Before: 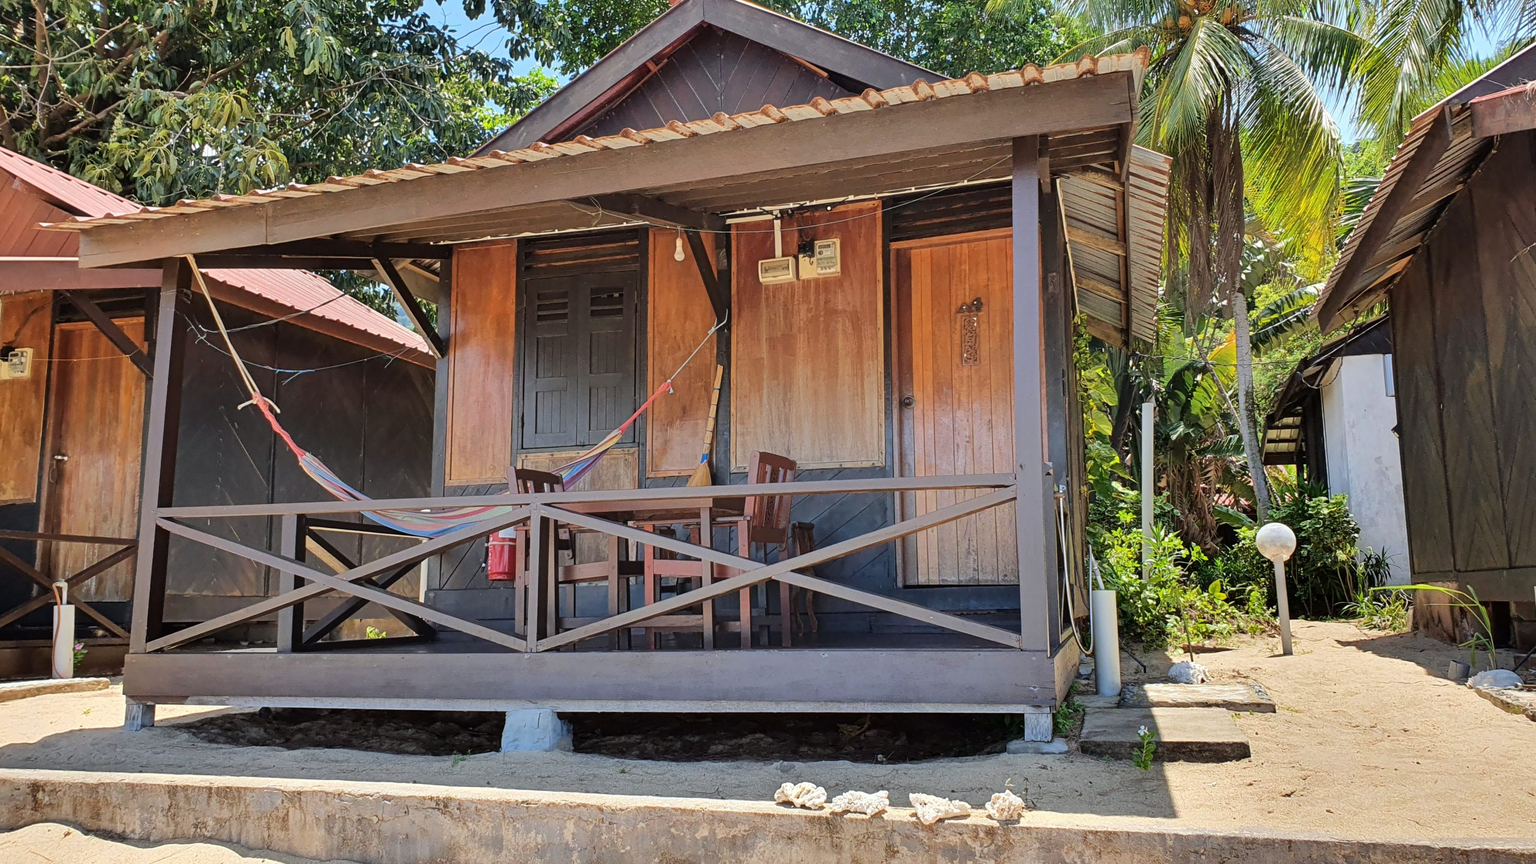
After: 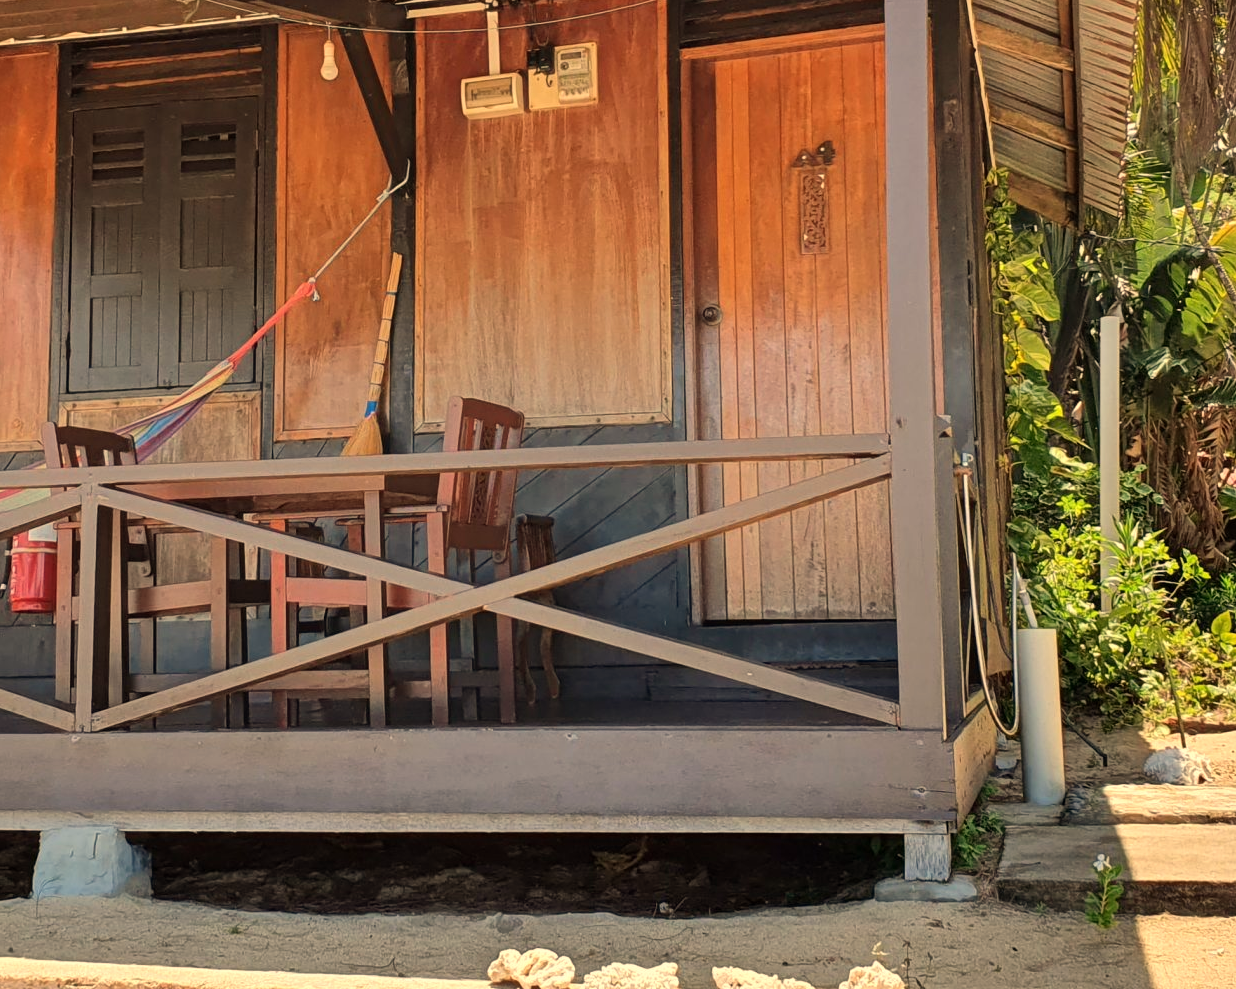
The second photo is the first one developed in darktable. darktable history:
crop: left 31.379%, top 24.658%, right 20.326%, bottom 6.628%
white balance: red 1.138, green 0.996, blue 0.812
